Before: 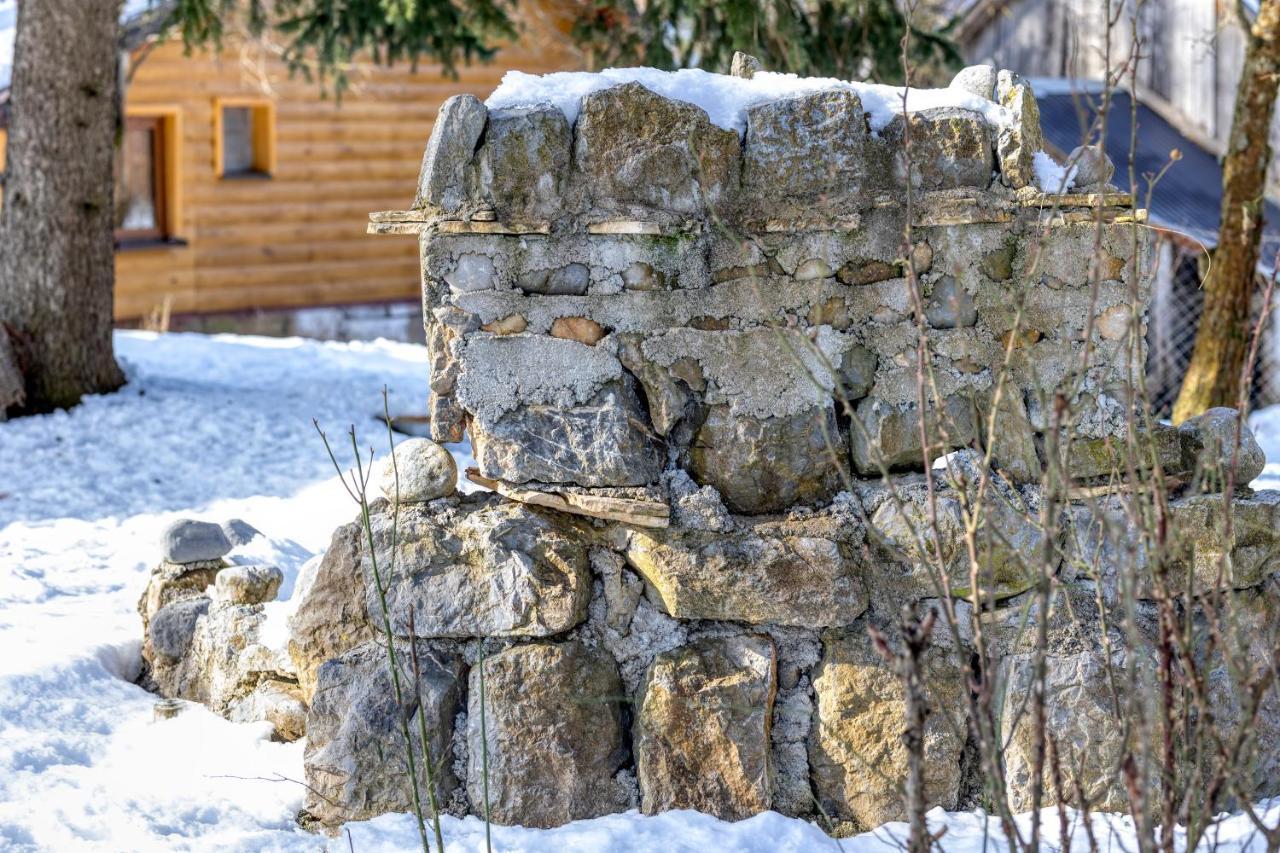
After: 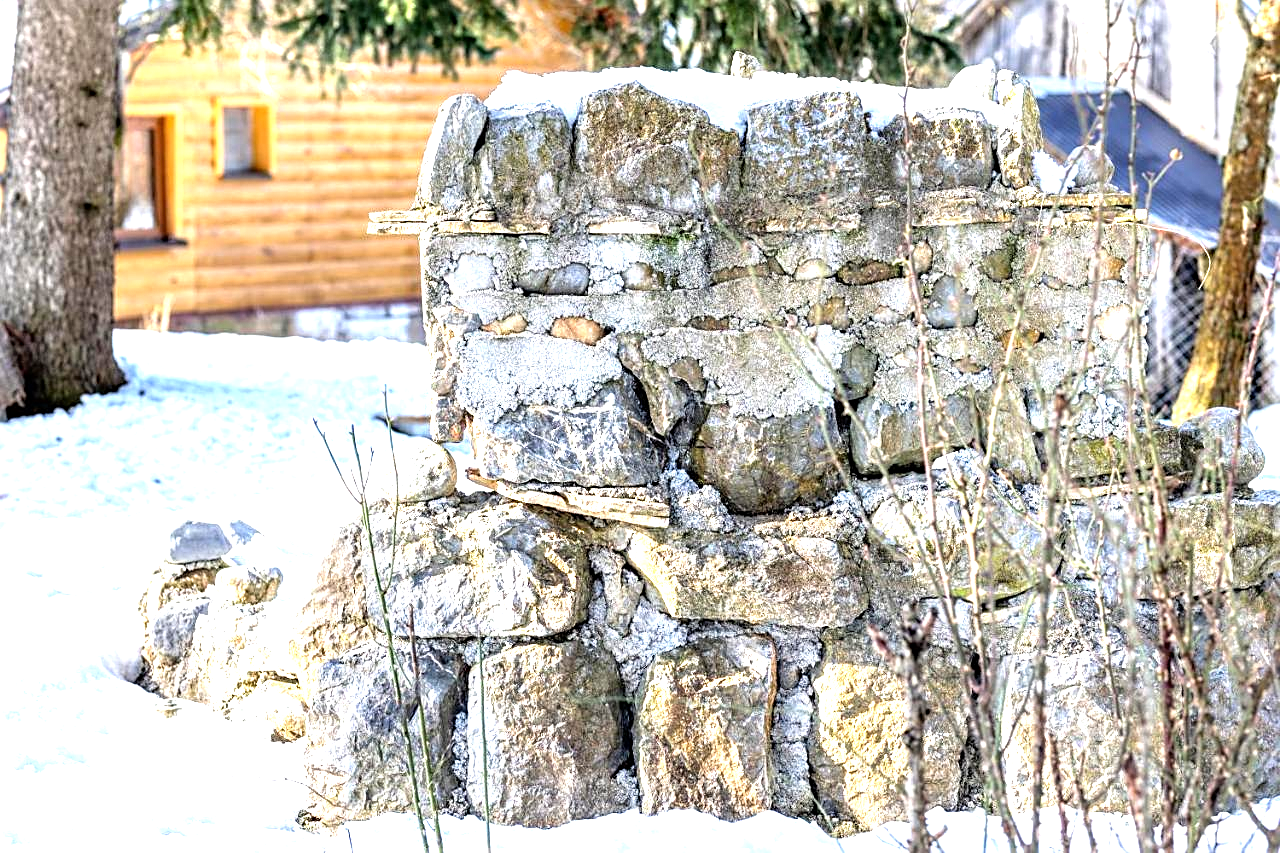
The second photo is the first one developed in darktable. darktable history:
sharpen: on, module defaults
exposure: exposure 0.758 EV, compensate highlight preservation false
tone equalizer: -8 EV -0.788 EV, -7 EV -0.688 EV, -6 EV -0.603 EV, -5 EV -0.425 EV, -3 EV 0.391 EV, -2 EV 0.6 EV, -1 EV 0.692 EV, +0 EV 0.749 EV
